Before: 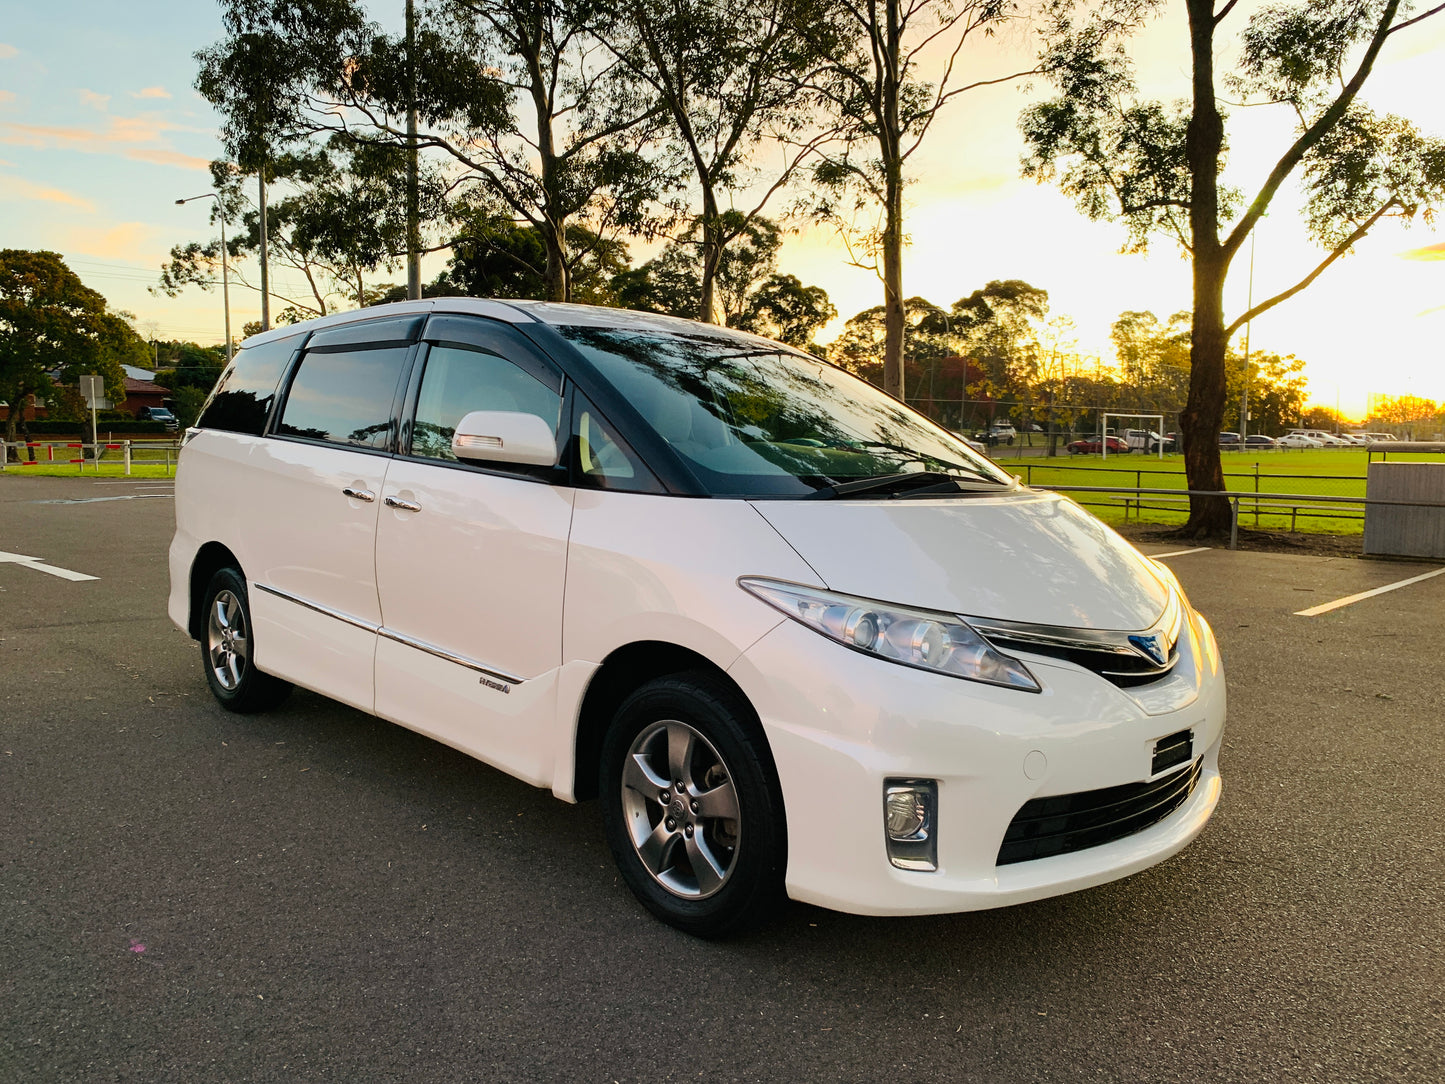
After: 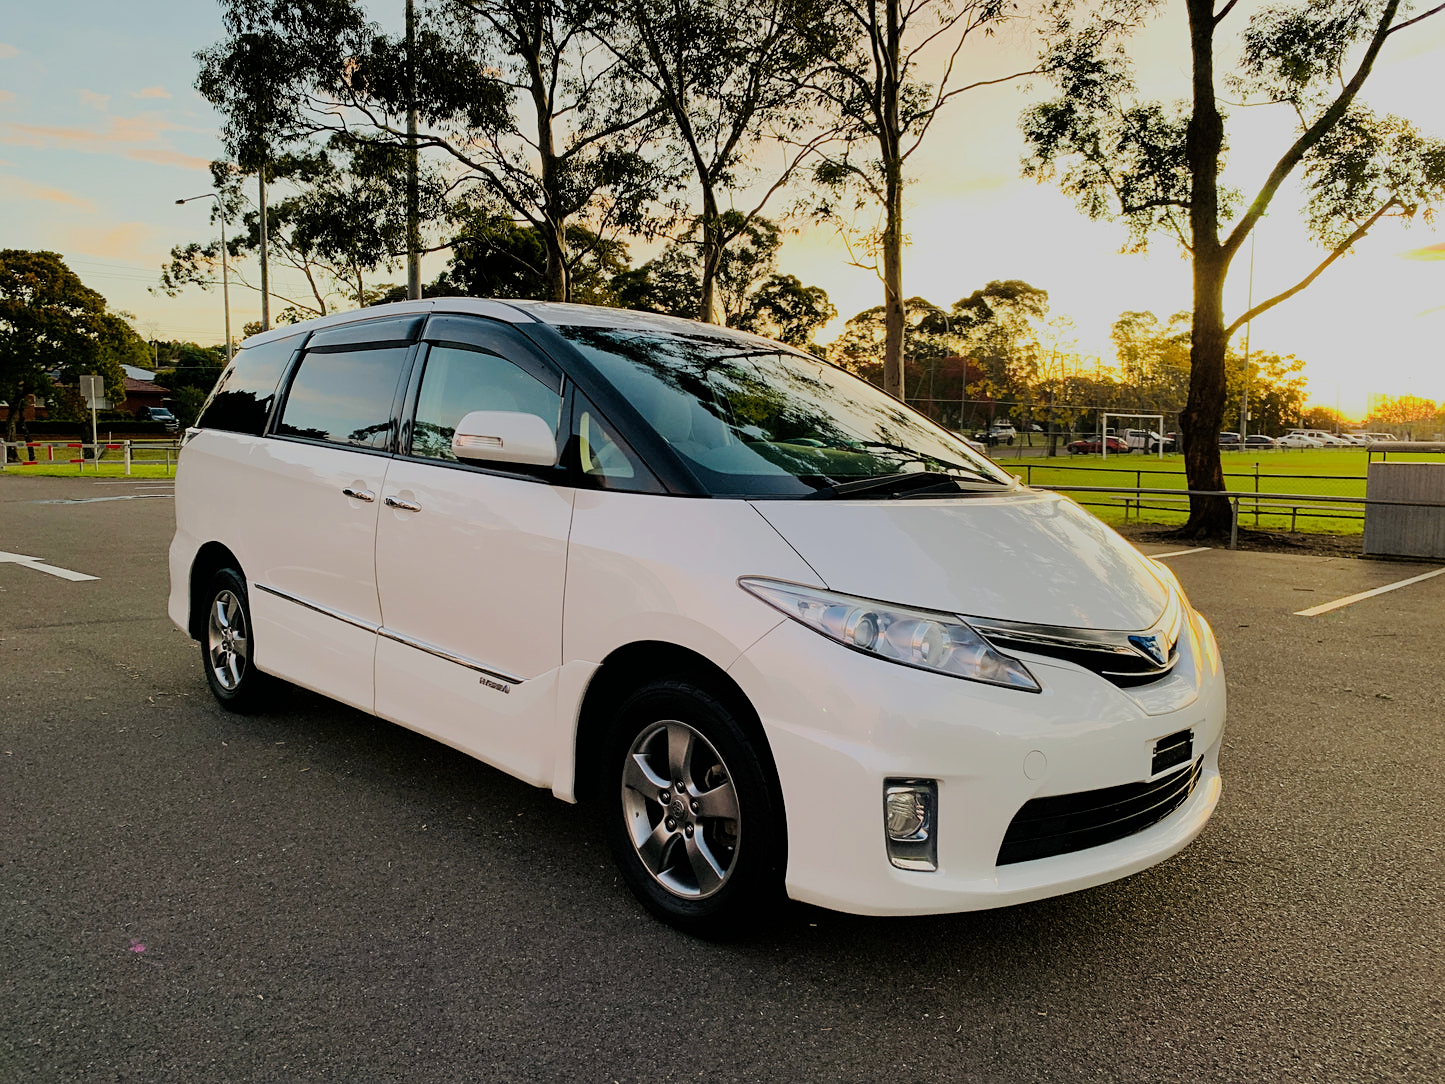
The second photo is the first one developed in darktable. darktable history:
filmic rgb: black relative exposure -7.65 EV, white relative exposure 4.56 EV, hardness 3.61
sharpen: amount 0.2
